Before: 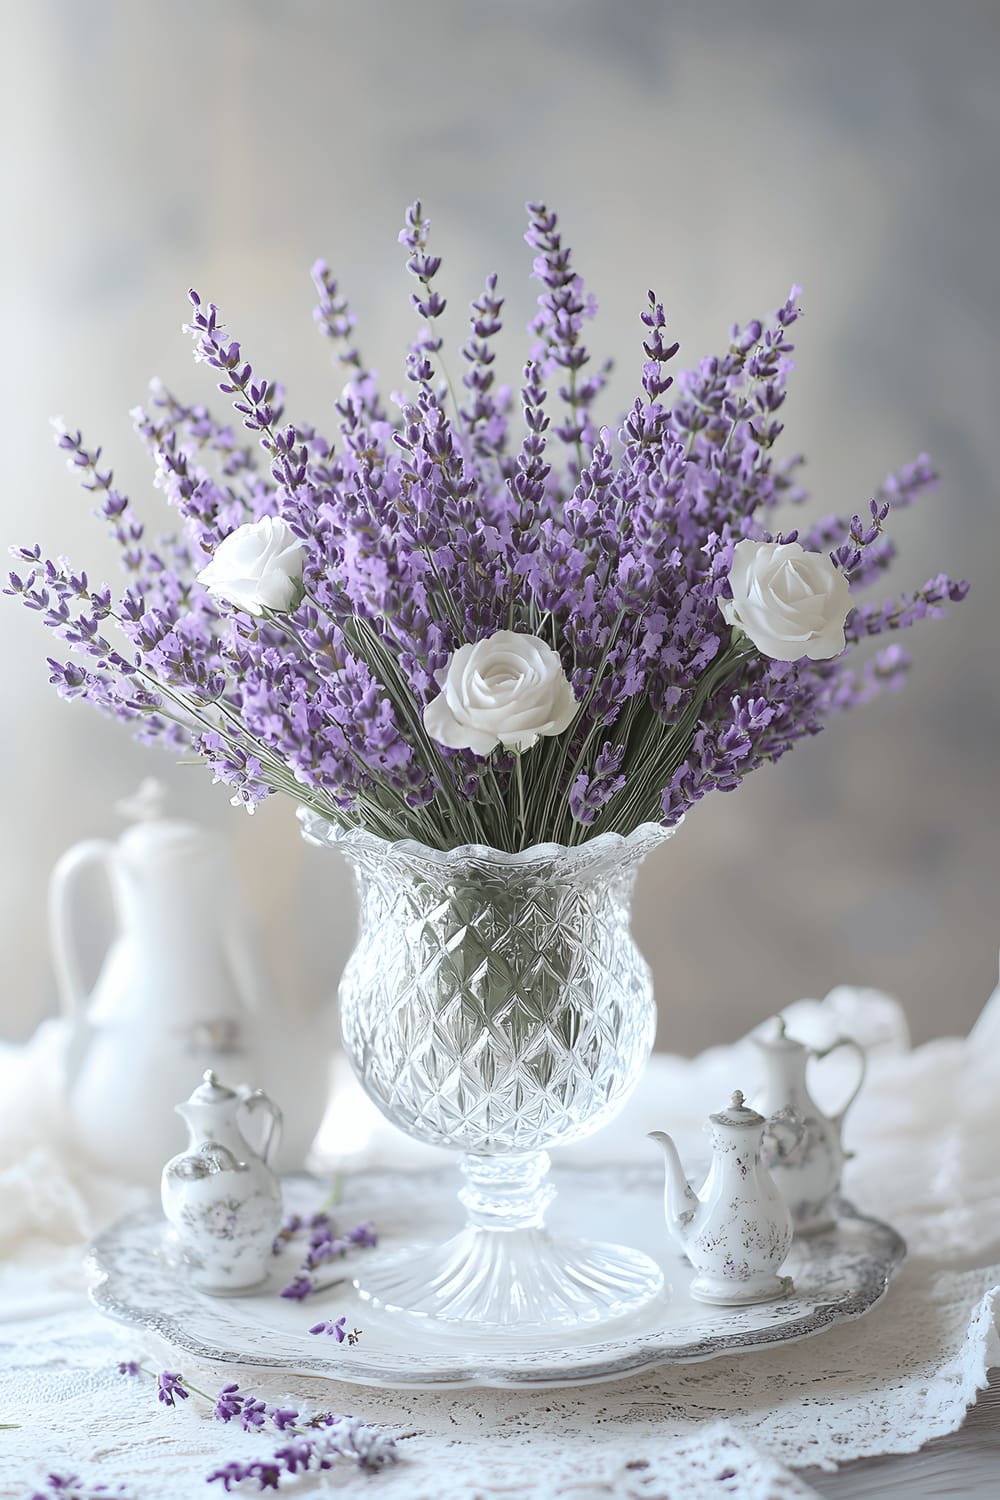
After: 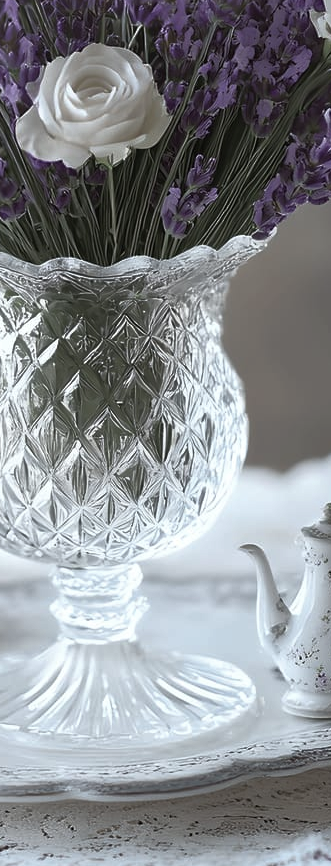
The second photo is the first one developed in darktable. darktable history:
crop: left 40.878%, top 39.176%, right 25.993%, bottom 3.081%
rgb curve: curves: ch0 [(0, 0) (0.415, 0.237) (1, 1)]
